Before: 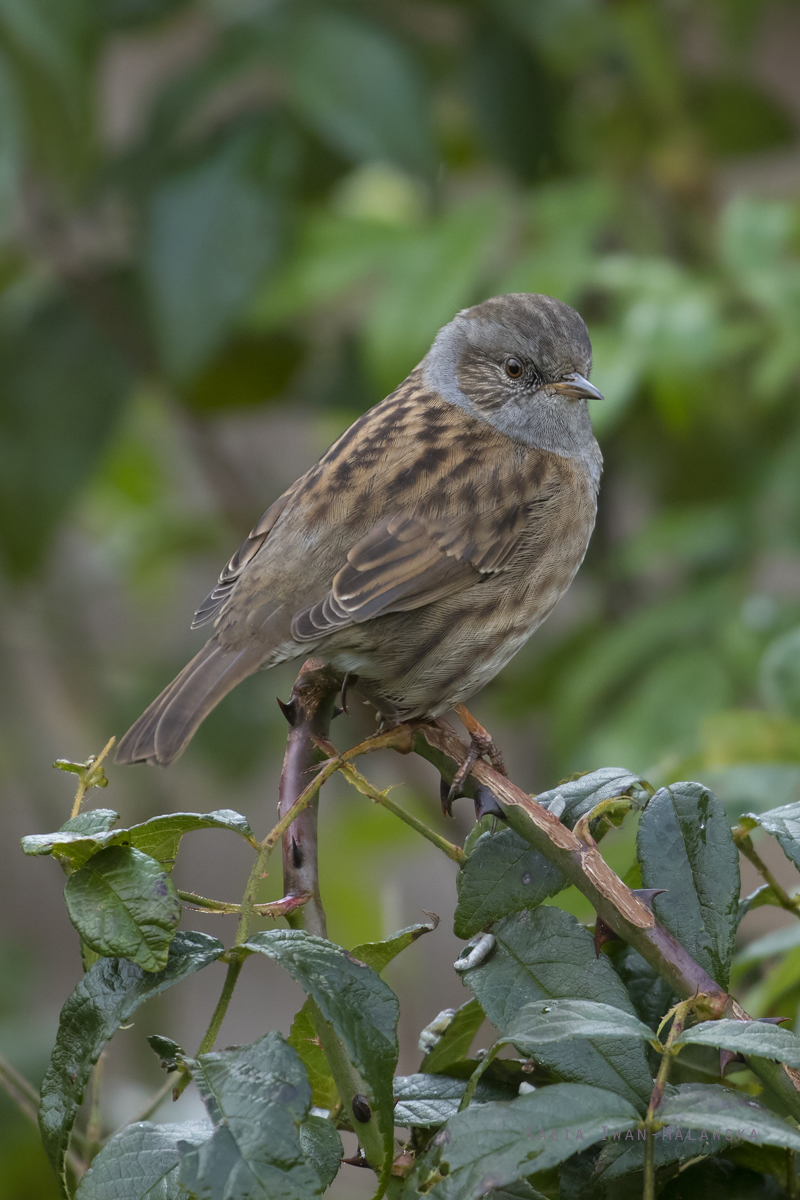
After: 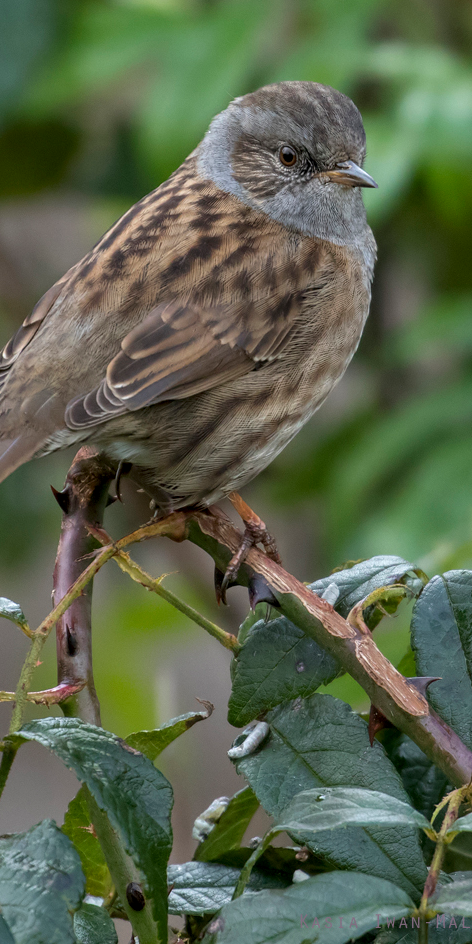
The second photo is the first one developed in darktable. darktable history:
local contrast: detail 130%
crop and rotate: left 28.256%, top 17.734%, right 12.656%, bottom 3.573%
